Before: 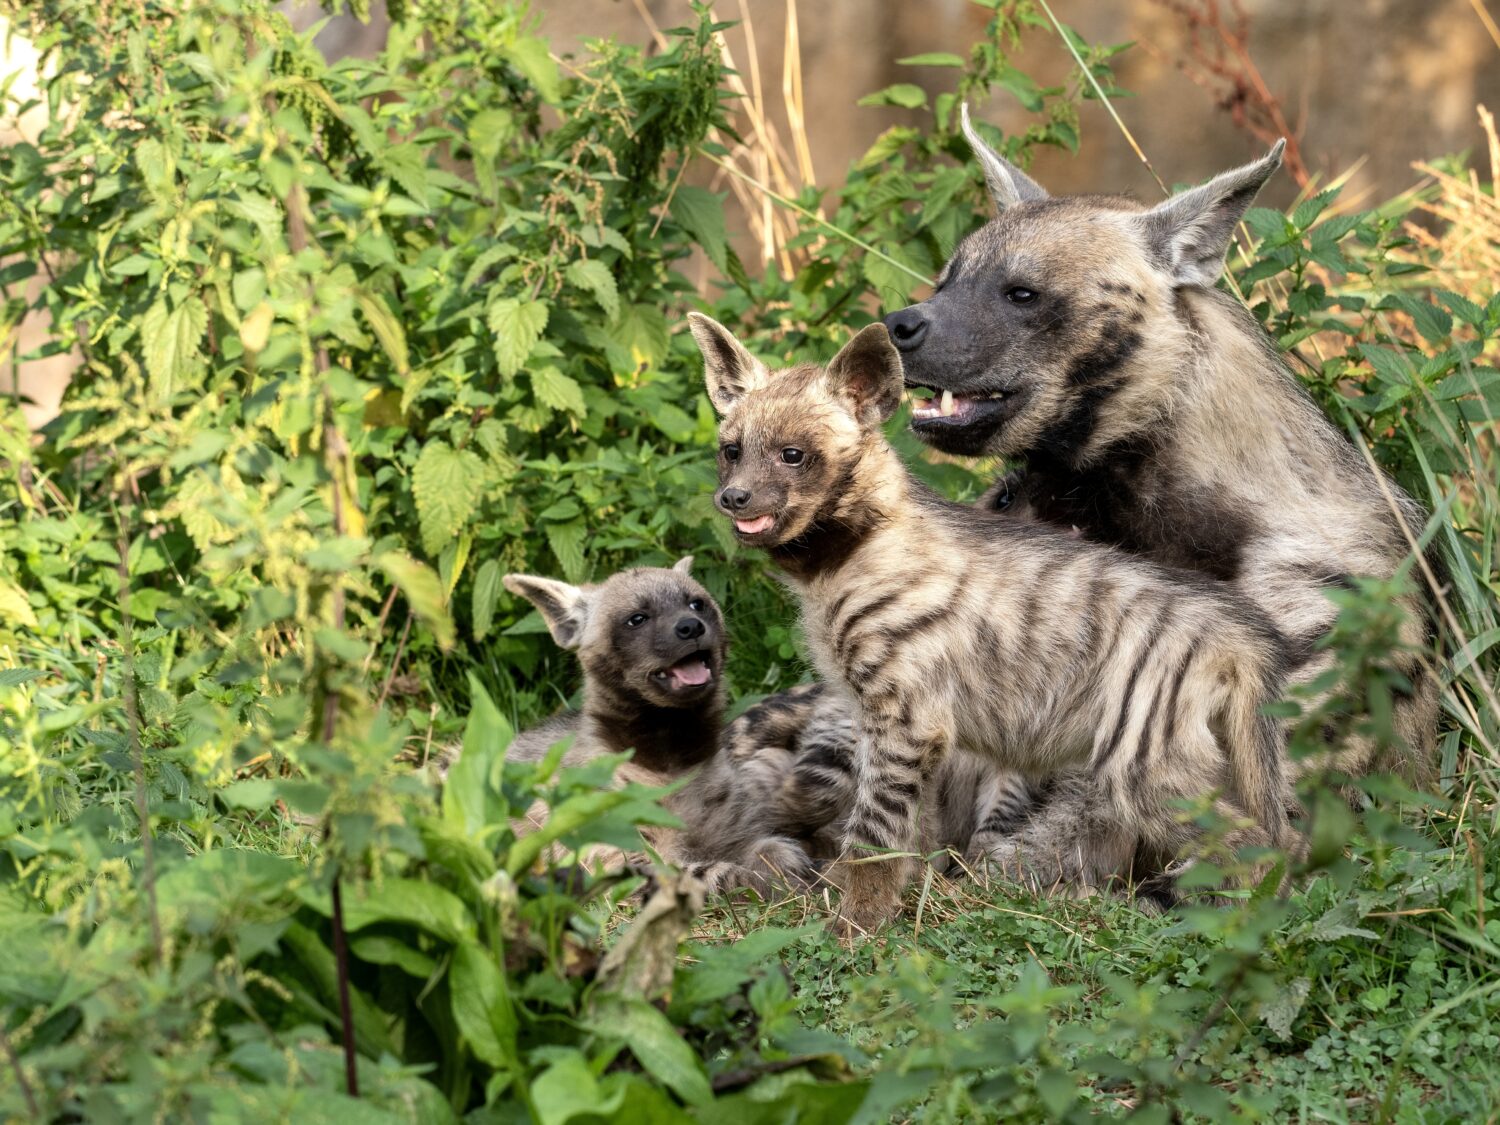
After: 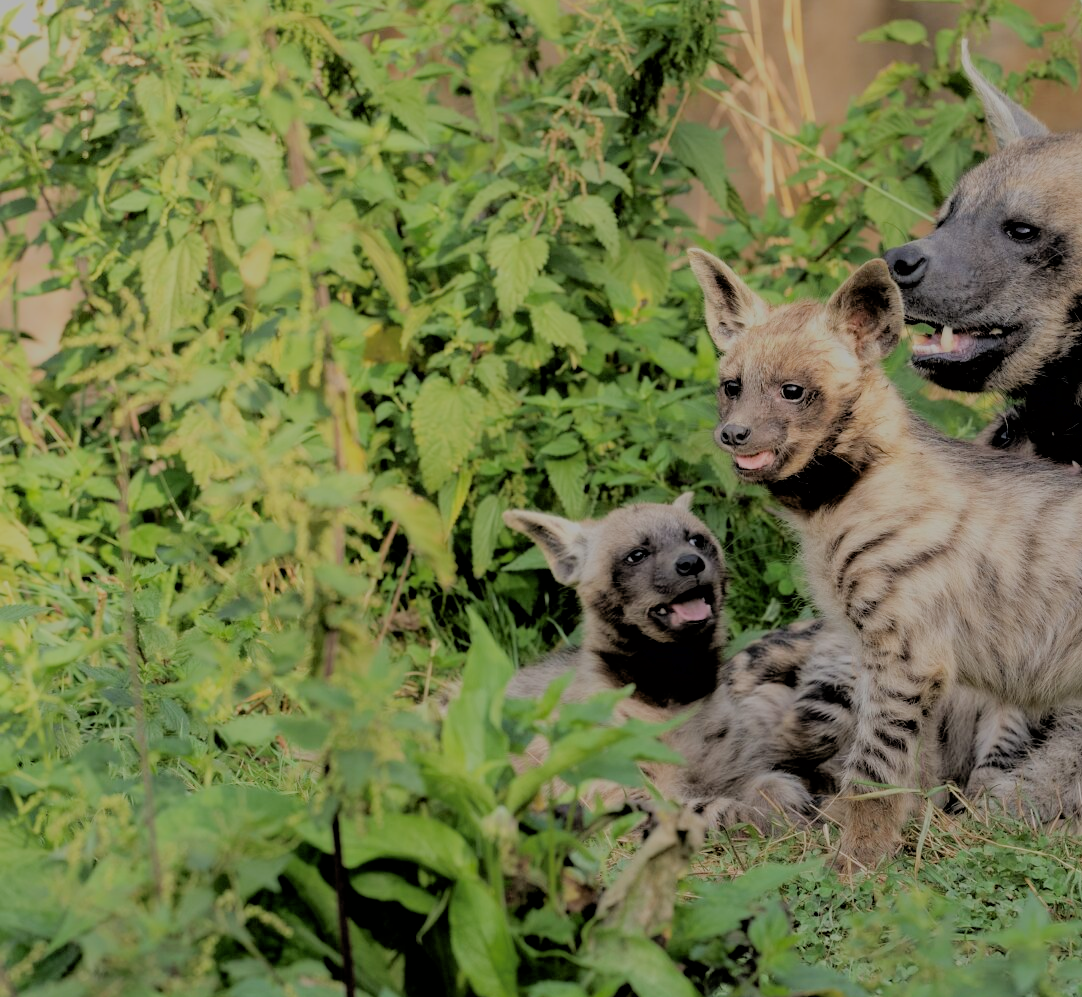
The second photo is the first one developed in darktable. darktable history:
filmic rgb: black relative exposure -4.48 EV, white relative exposure 6.61 EV, threshold 5.99 EV, hardness 1.93, contrast 0.516, color science v6 (2022), enable highlight reconstruction true
crop: top 5.773%, right 27.839%, bottom 5.561%
